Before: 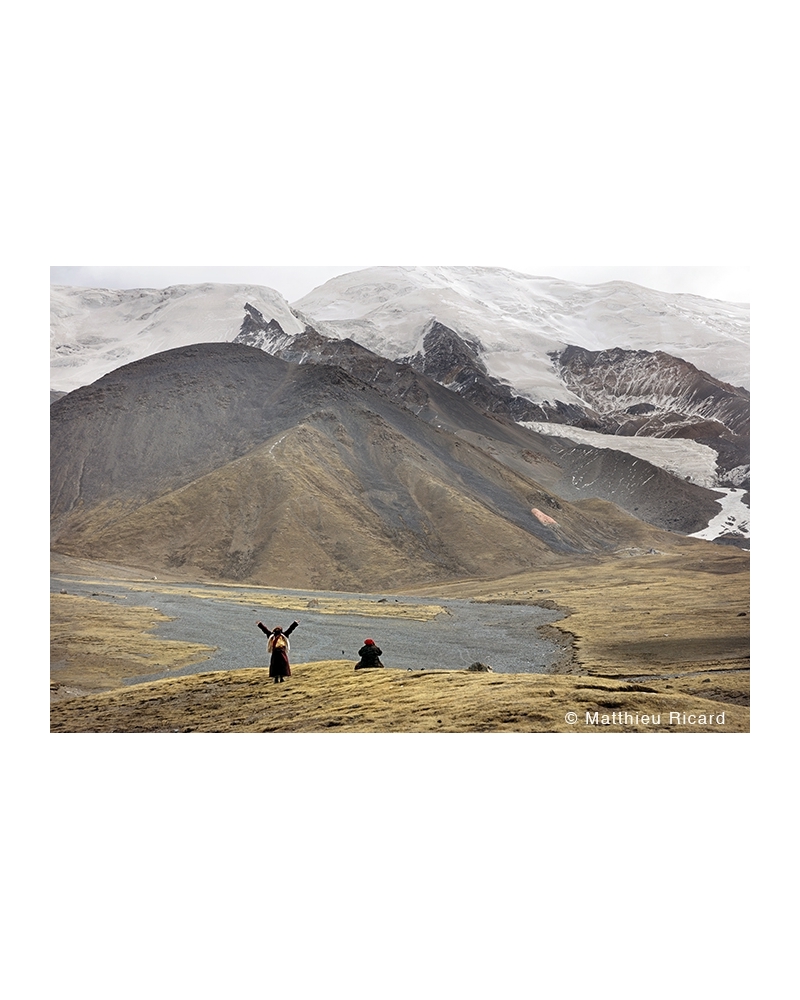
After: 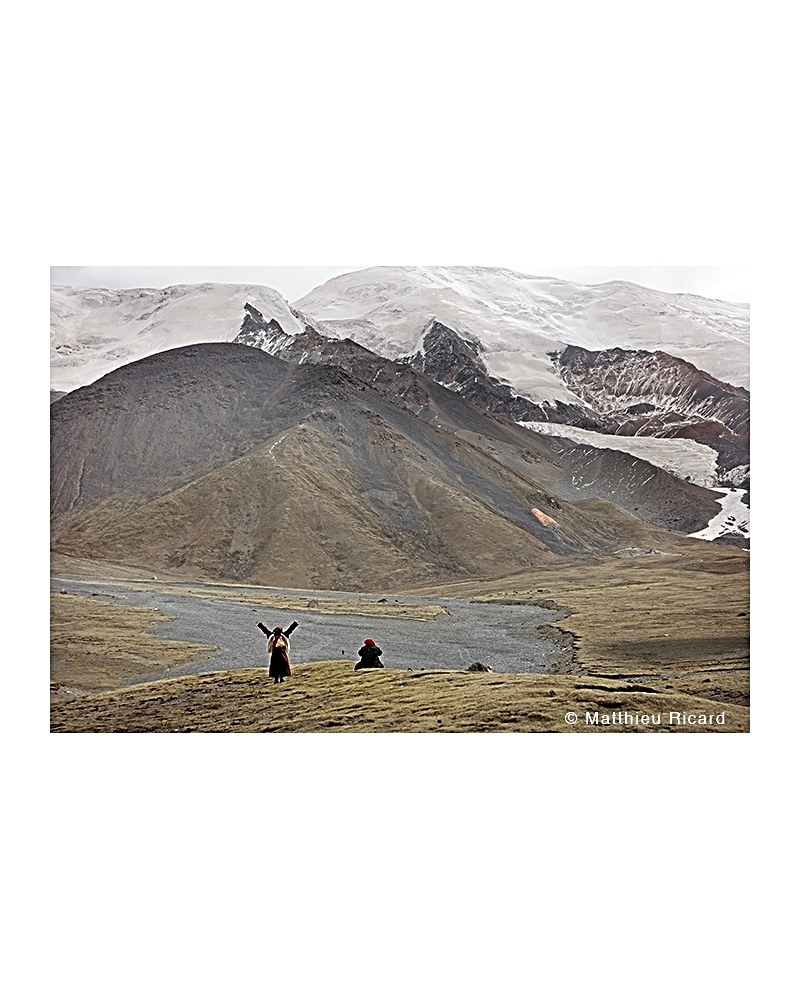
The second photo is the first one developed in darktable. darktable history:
vibrance: vibrance 60%
sharpen: radius 3.025, amount 0.757
color zones: curves: ch0 [(0, 0.48) (0.209, 0.398) (0.305, 0.332) (0.429, 0.493) (0.571, 0.5) (0.714, 0.5) (0.857, 0.5) (1, 0.48)]; ch1 [(0, 0.736) (0.143, 0.625) (0.225, 0.371) (0.429, 0.256) (0.571, 0.241) (0.714, 0.213) (0.857, 0.48) (1, 0.736)]; ch2 [(0, 0.448) (0.143, 0.498) (0.286, 0.5) (0.429, 0.5) (0.571, 0.5) (0.714, 0.5) (0.857, 0.5) (1, 0.448)]
